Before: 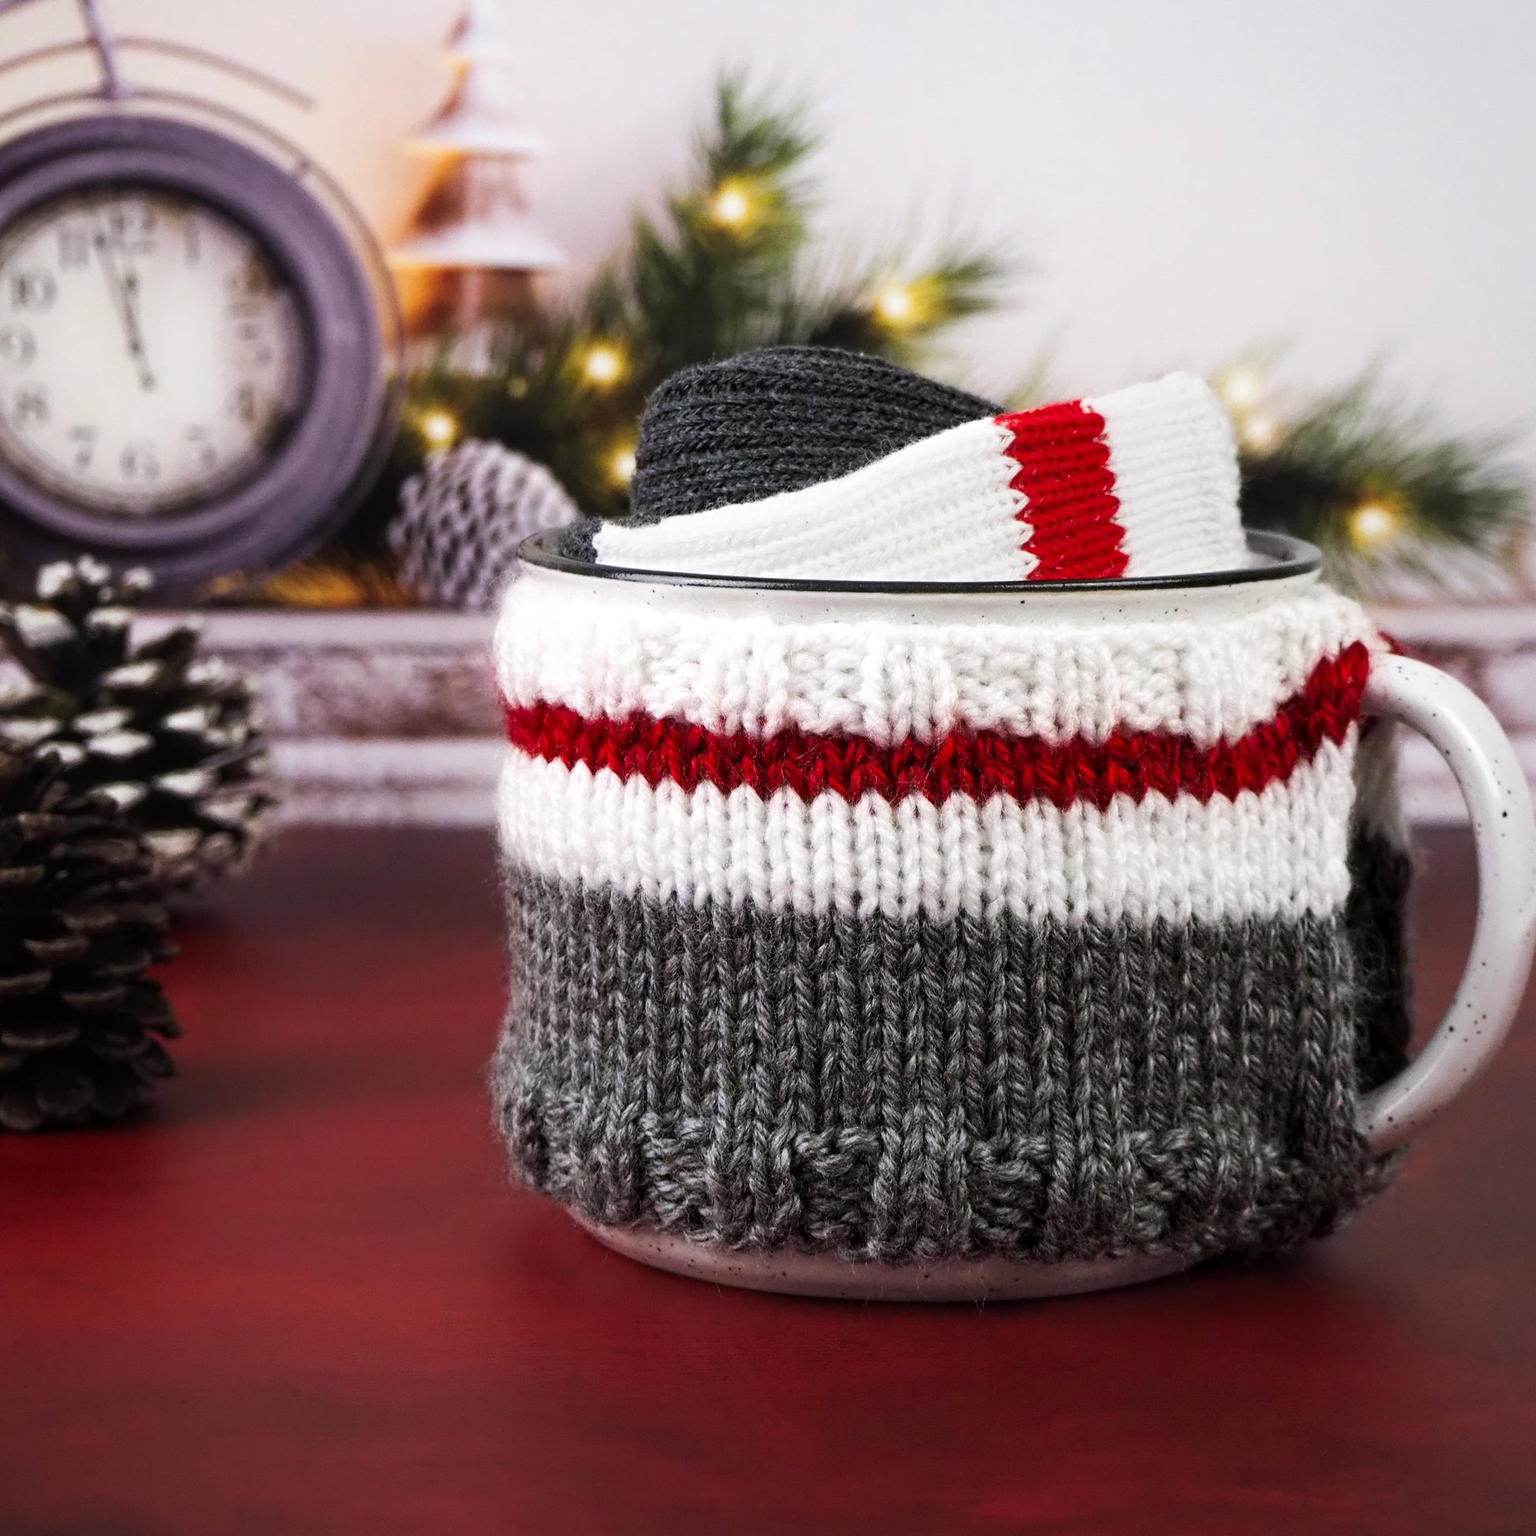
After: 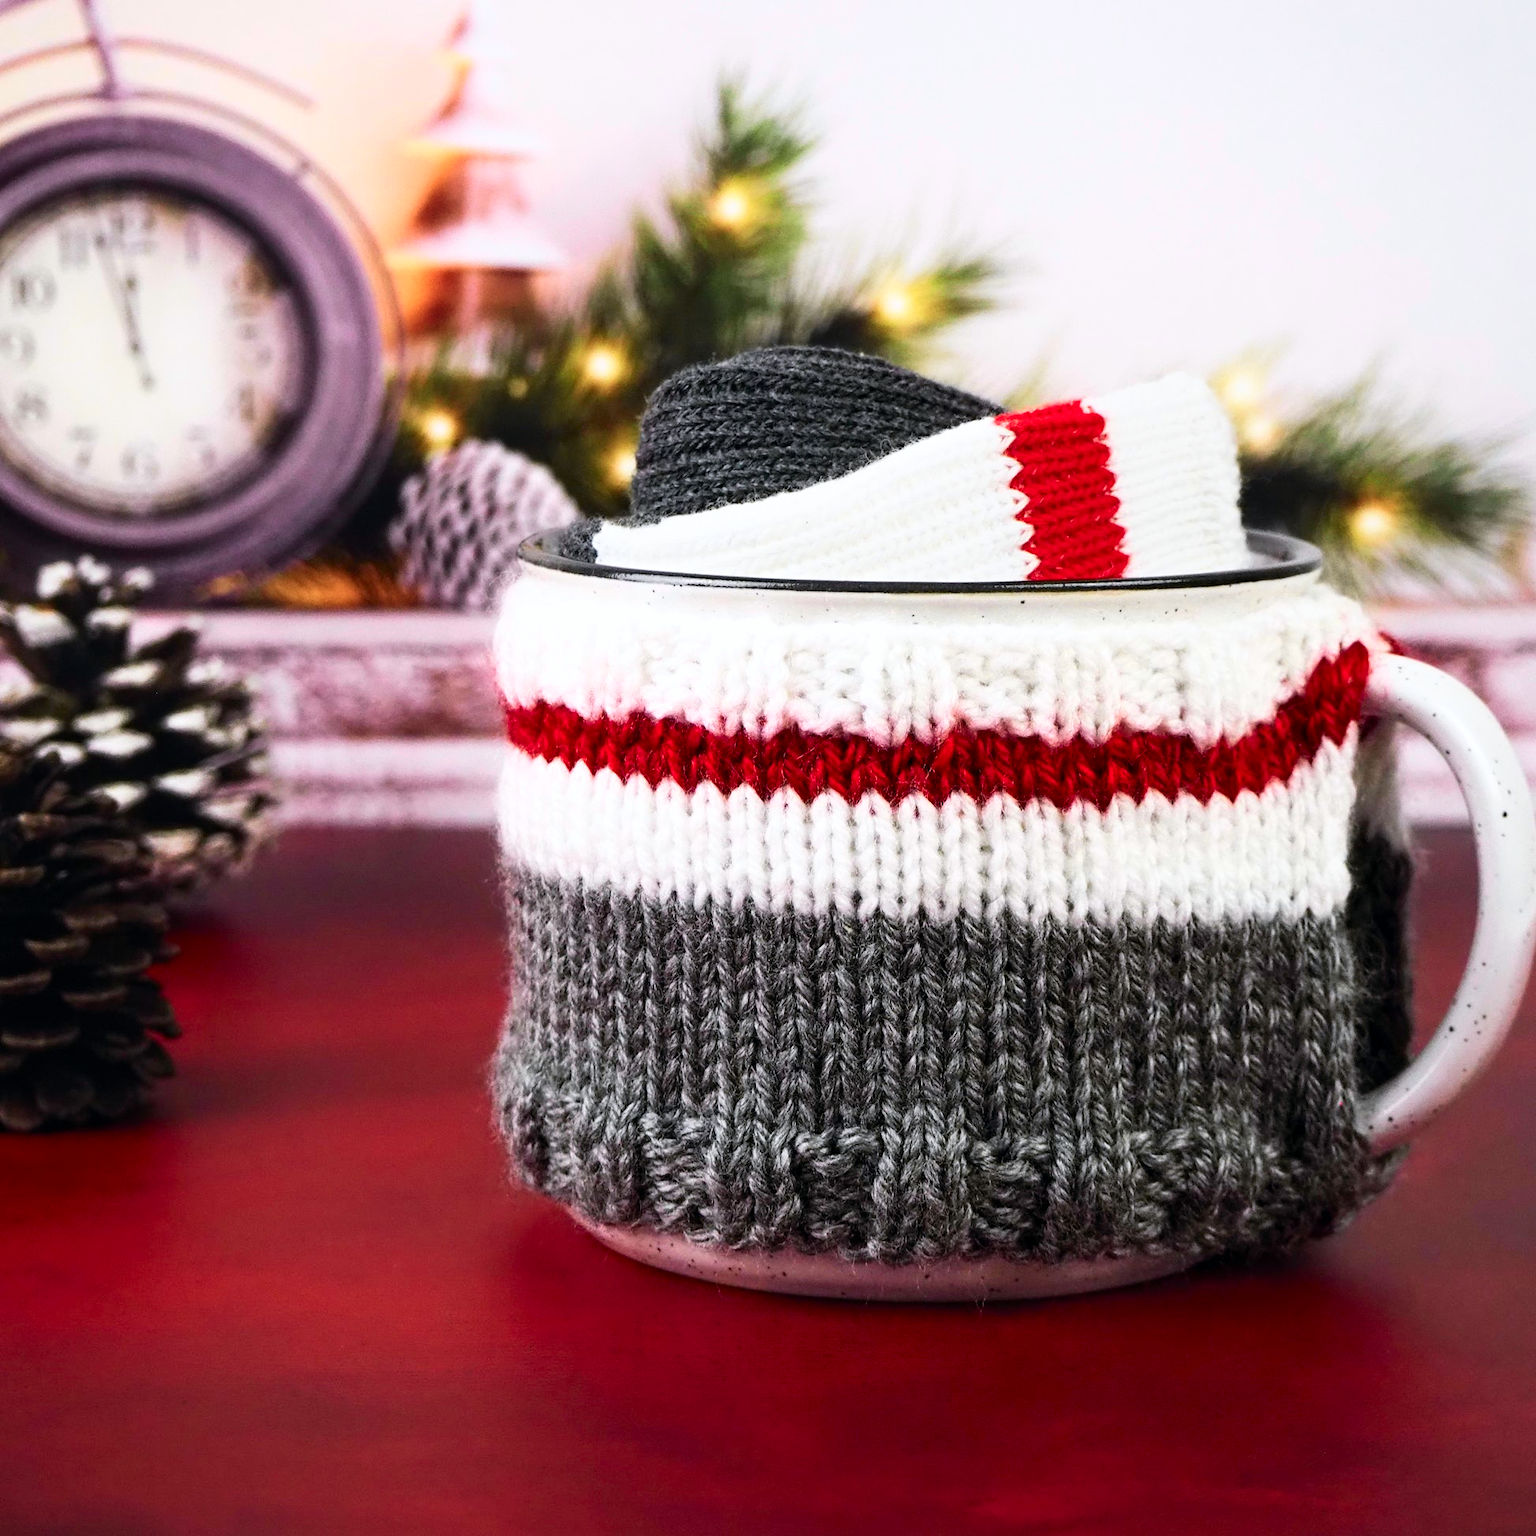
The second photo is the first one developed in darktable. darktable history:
tone curve: curves: ch0 [(0, 0) (0.051, 0.047) (0.102, 0.099) (0.258, 0.29) (0.442, 0.527) (0.695, 0.804) (0.88, 0.952) (1, 1)]; ch1 [(0, 0) (0.339, 0.298) (0.402, 0.363) (0.444, 0.415) (0.485, 0.469) (0.494, 0.493) (0.504, 0.501) (0.525, 0.534) (0.555, 0.593) (0.594, 0.648) (1, 1)]; ch2 [(0, 0) (0.48, 0.48) (0.504, 0.5) (0.535, 0.557) (0.581, 0.623) (0.649, 0.683) (0.824, 0.815) (1, 1)], color space Lab, independent channels, preserve colors none
